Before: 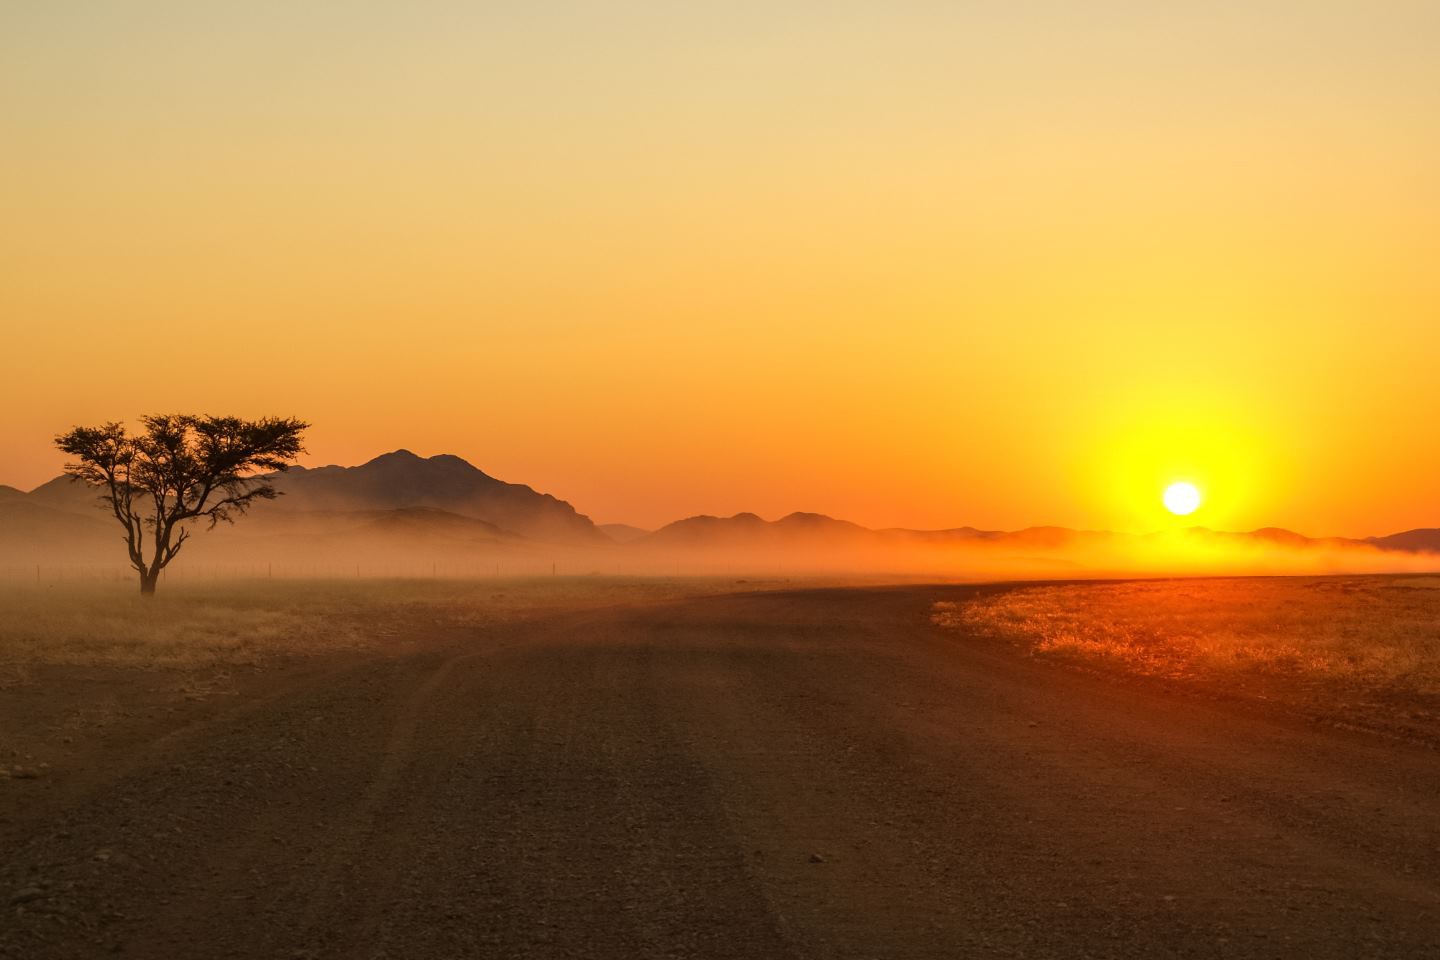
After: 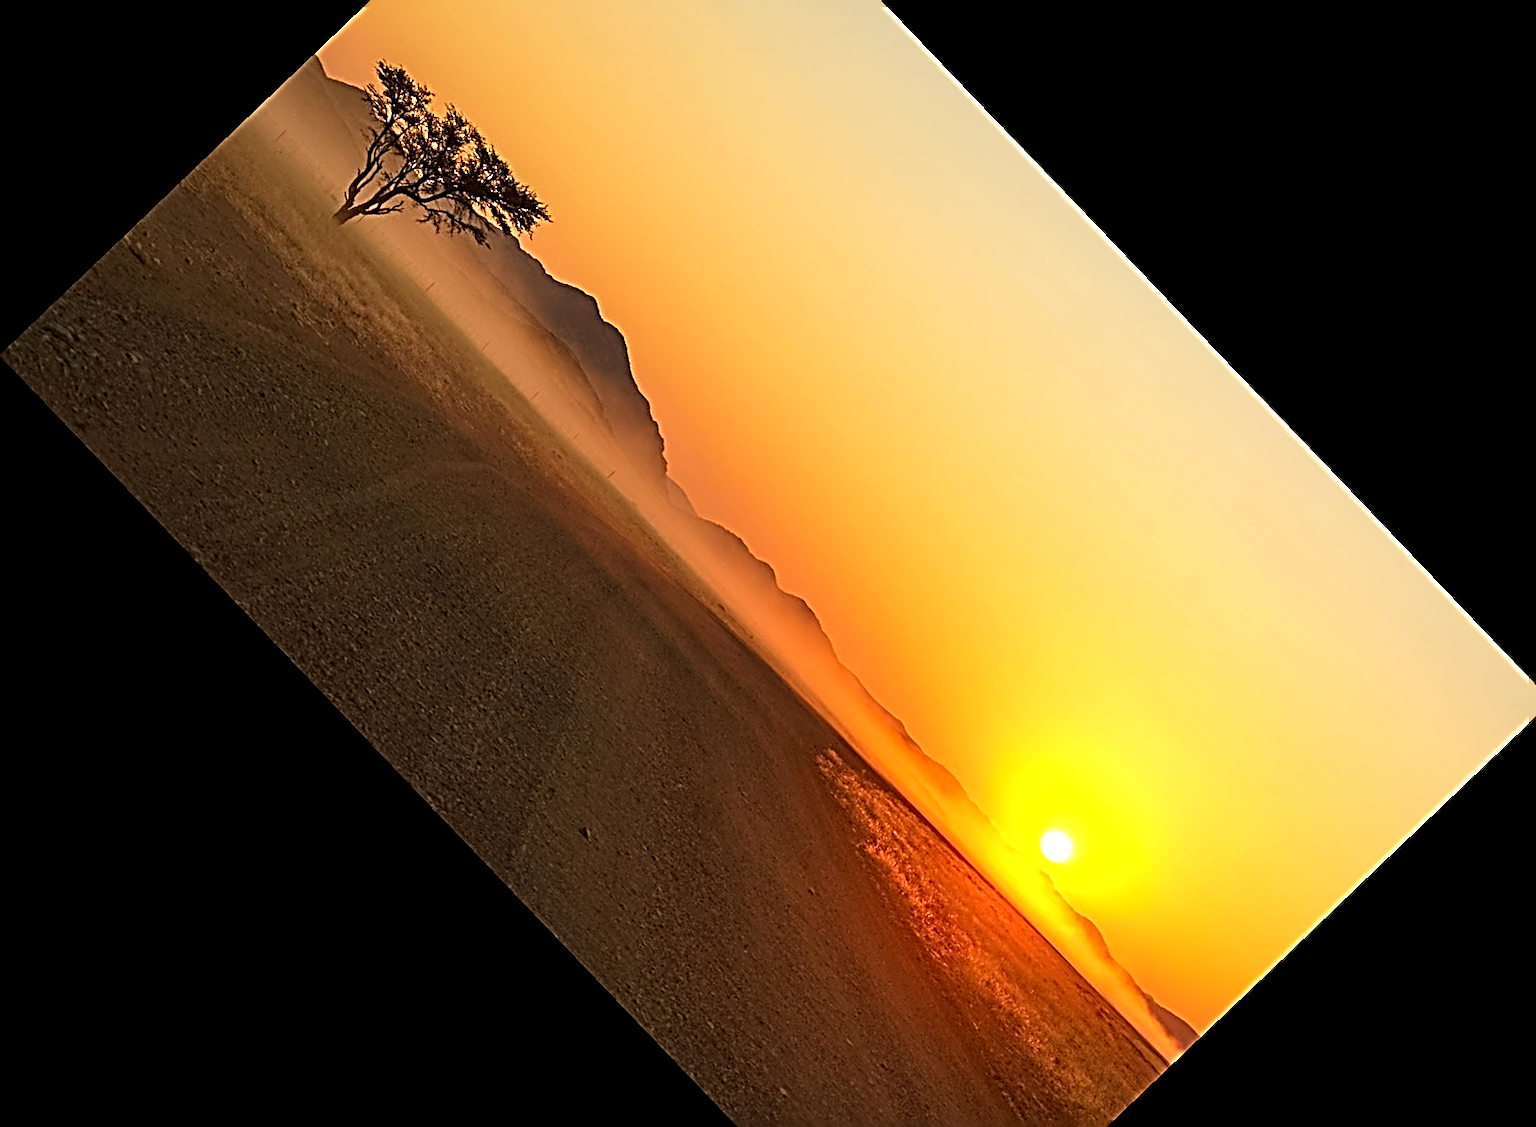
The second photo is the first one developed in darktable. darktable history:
sharpen: radius 3.158, amount 1.731
exposure: exposure 0.217 EV, compensate highlight preservation false
crop and rotate: angle -46.26°, top 16.234%, right 0.912%, bottom 11.704%
